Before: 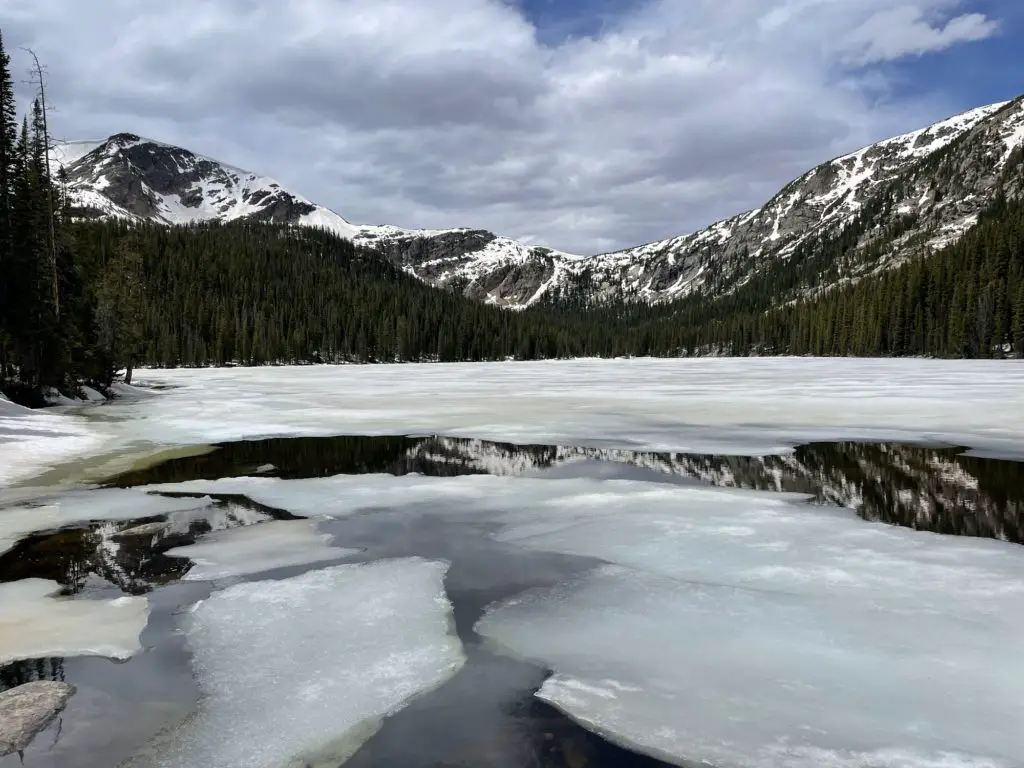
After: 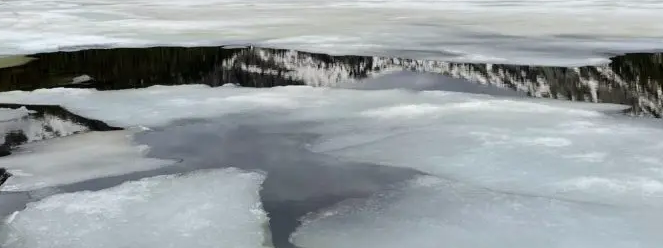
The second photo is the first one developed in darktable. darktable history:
crop: left 17.998%, top 50.665%, right 17.175%, bottom 16.918%
